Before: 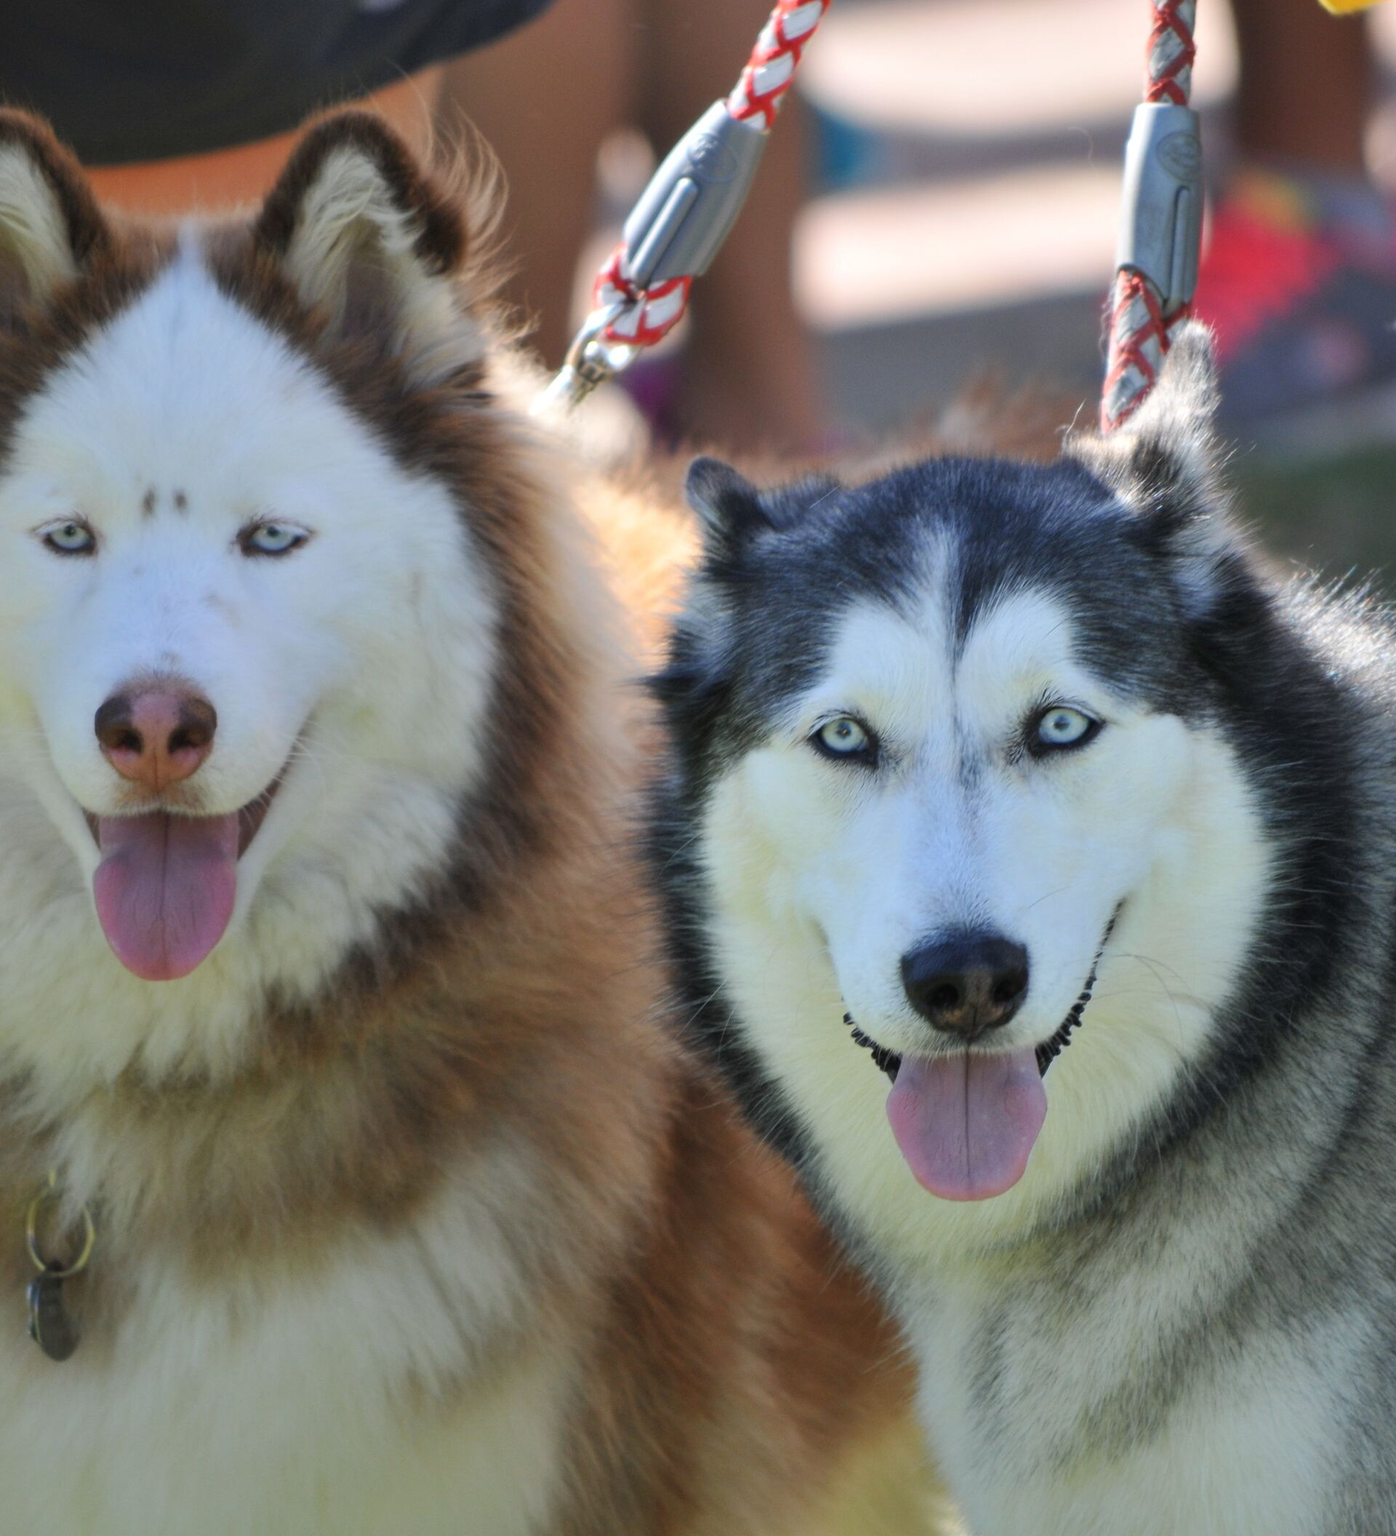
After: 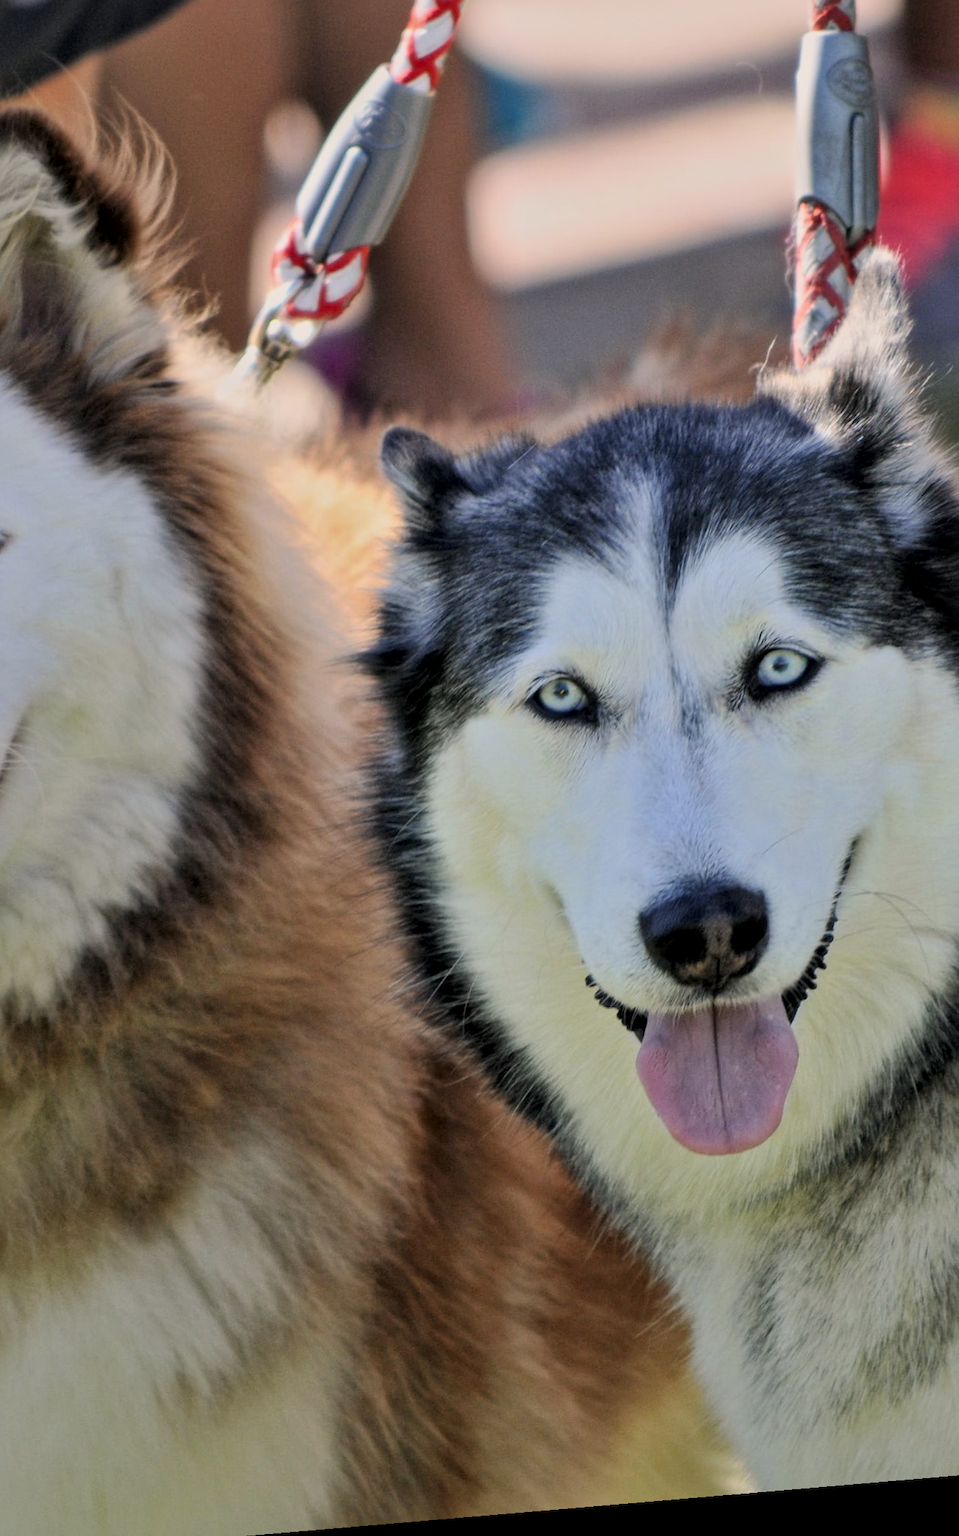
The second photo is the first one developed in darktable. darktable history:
rotate and perspective: rotation -4.86°, automatic cropping off
filmic rgb: black relative exposure -7.65 EV, white relative exposure 4.56 EV, hardness 3.61, color science v6 (2022)
exposure: black level correction 0.001, compensate highlight preservation false
local contrast: mode bilateral grid, contrast 20, coarseness 19, detail 163%, midtone range 0.2
crop and rotate: left 22.918%, top 5.629%, right 14.711%, bottom 2.247%
tone equalizer: on, module defaults
color correction: highlights a* 3.84, highlights b* 5.07
